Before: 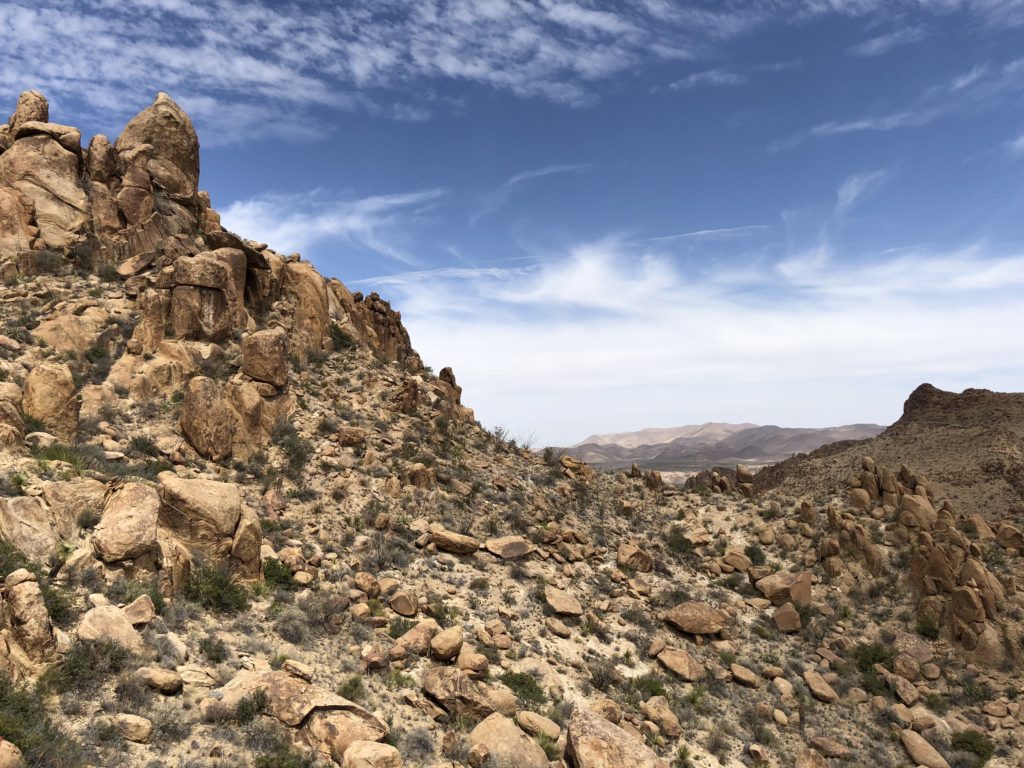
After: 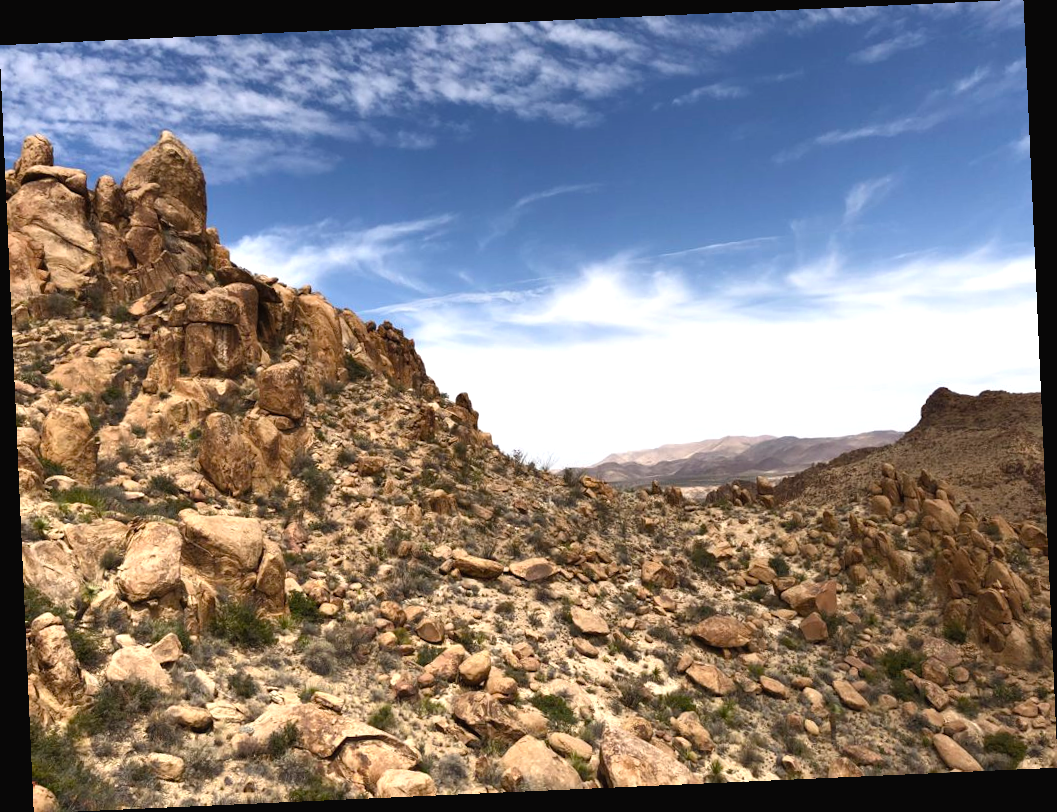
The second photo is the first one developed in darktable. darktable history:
rotate and perspective: rotation -2.56°, automatic cropping off
color balance rgb: shadows lift › chroma 1%, shadows lift › hue 28.8°, power › hue 60°, highlights gain › chroma 1%, highlights gain › hue 60°, global offset › luminance 0.25%, perceptual saturation grading › highlights -20%, perceptual saturation grading › shadows 20%, perceptual brilliance grading › highlights 10%, perceptual brilliance grading › shadows -5%, global vibrance 19.67%
